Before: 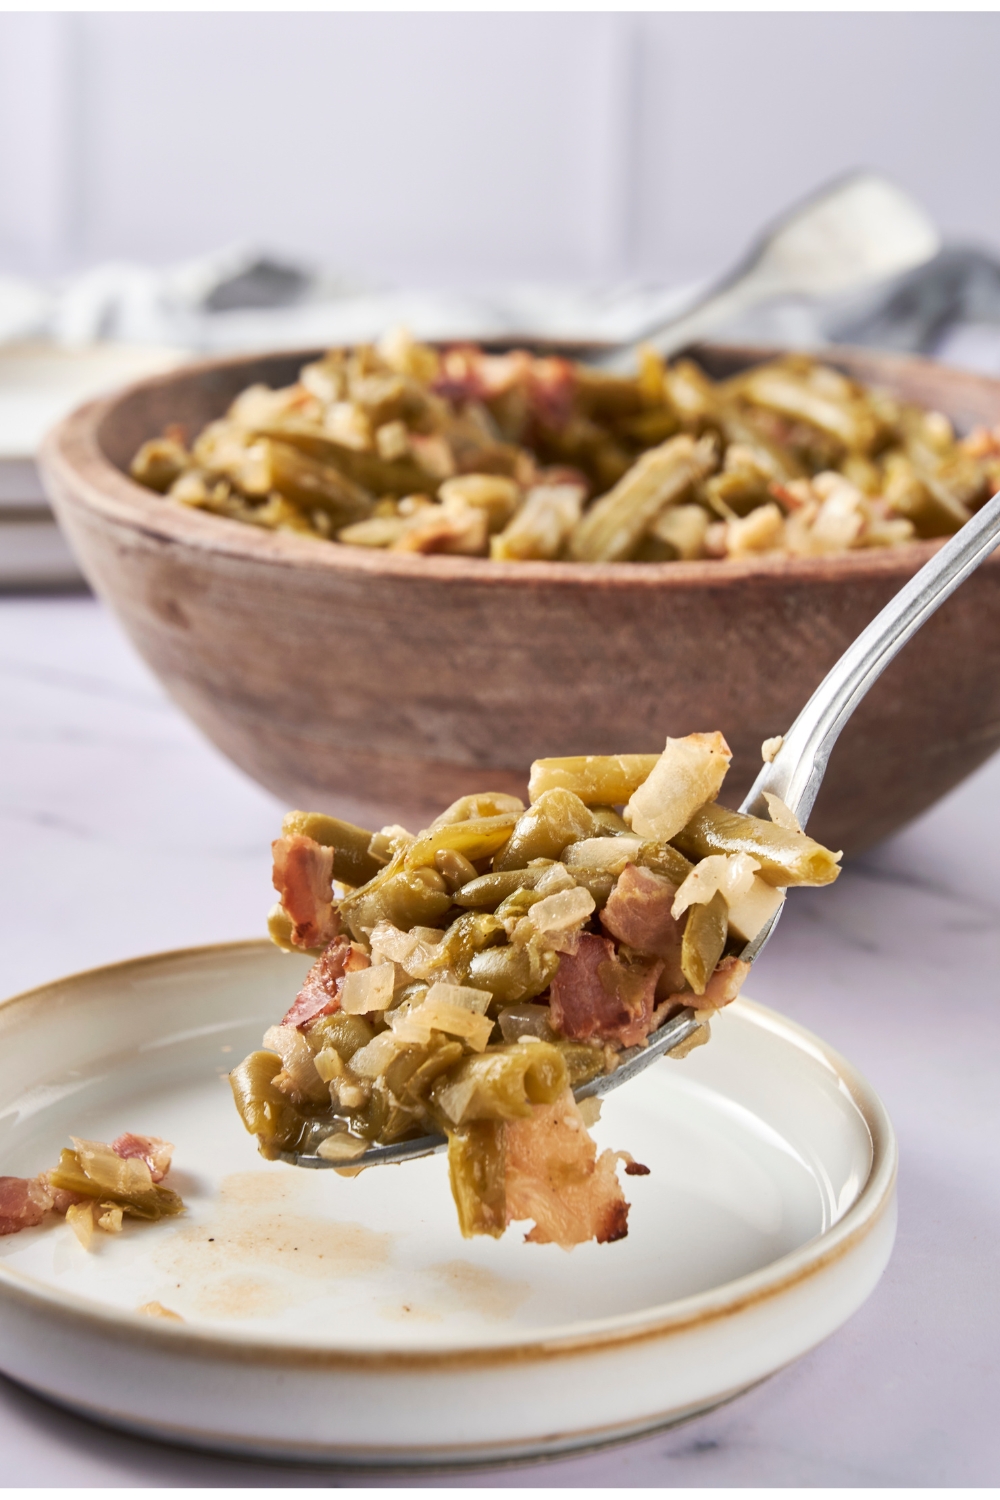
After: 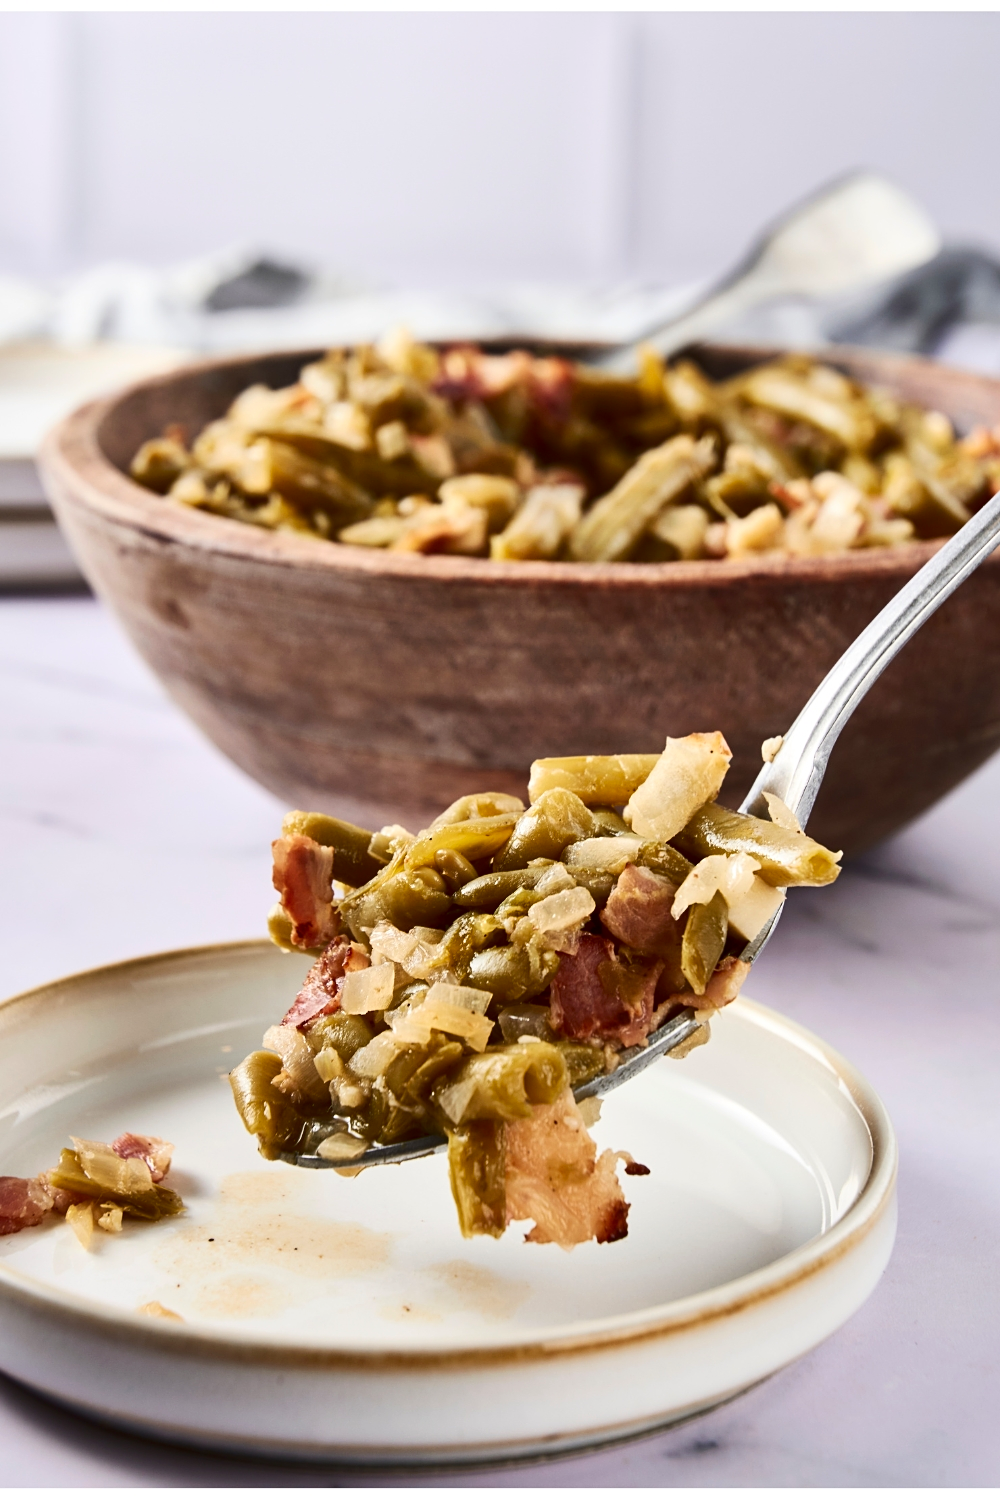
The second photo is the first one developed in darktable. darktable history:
sharpen: amount 0.209
contrast brightness saturation: contrast 0.203, brightness -0.106, saturation 0.104
